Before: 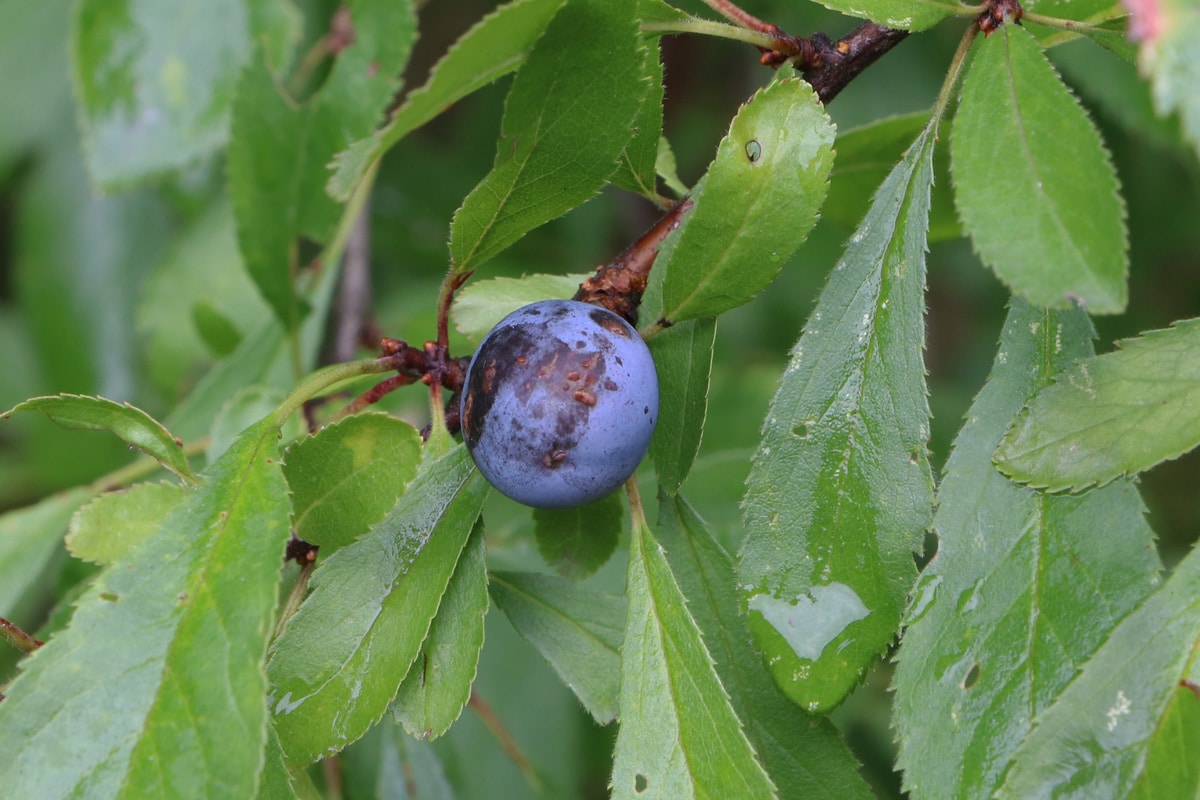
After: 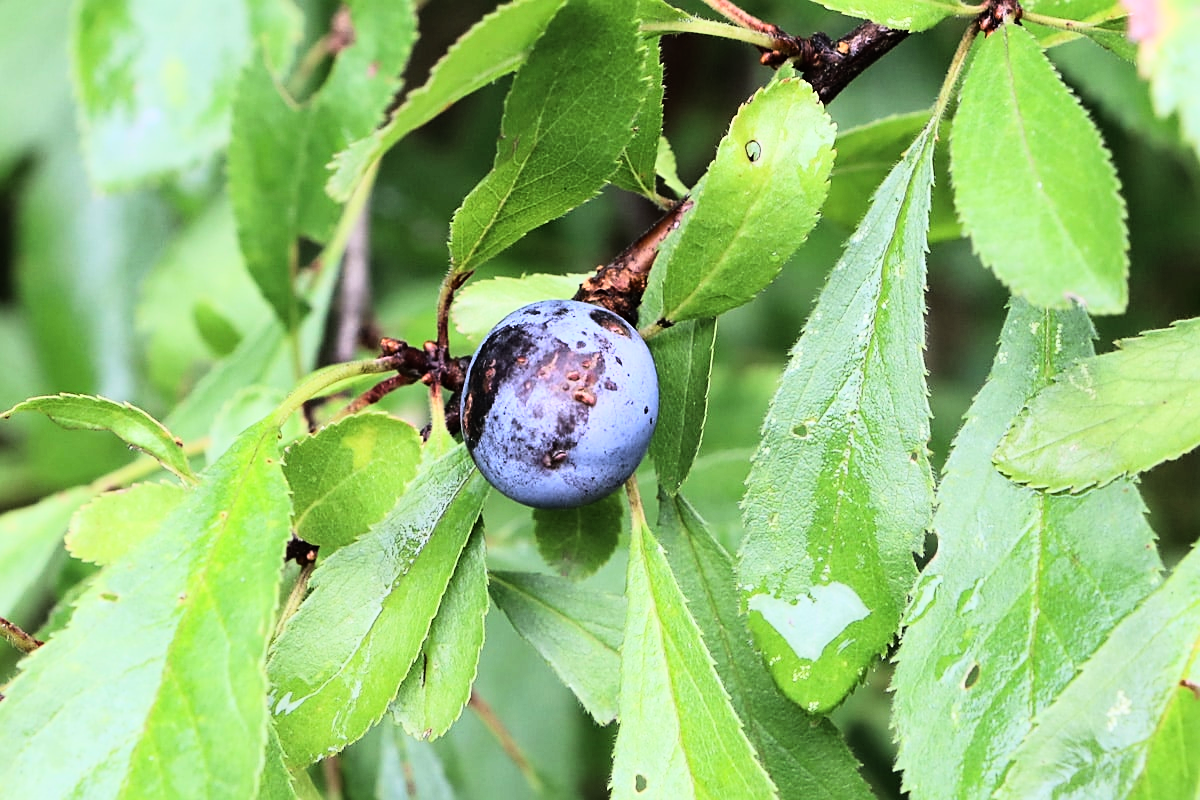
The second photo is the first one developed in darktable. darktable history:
rgb curve: curves: ch0 [(0, 0) (0.21, 0.15) (0.24, 0.21) (0.5, 0.75) (0.75, 0.96) (0.89, 0.99) (1, 1)]; ch1 [(0, 0.02) (0.21, 0.13) (0.25, 0.2) (0.5, 0.67) (0.75, 0.9) (0.89, 0.97) (1, 1)]; ch2 [(0, 0.02) (0.21, 0.13) (0.25, 0.2) (0.5, 0.67) (0.75, 0.9) (0.89, 0.97) (1, 1)], compensate middle gray true
sharpen: on, module defaults
